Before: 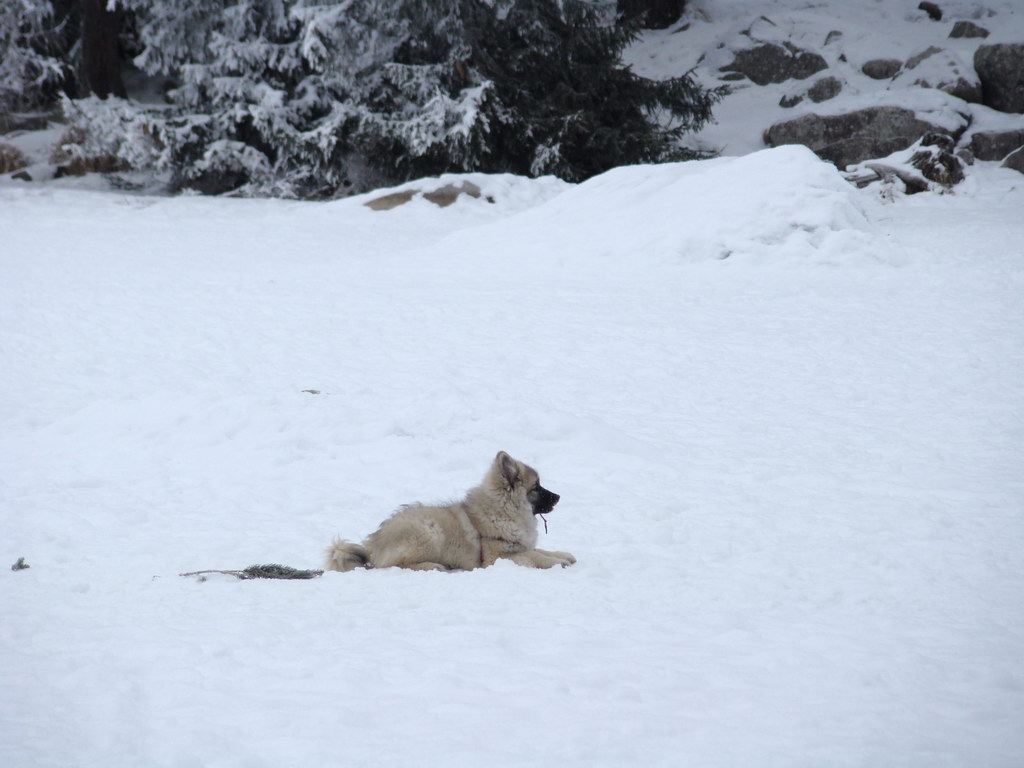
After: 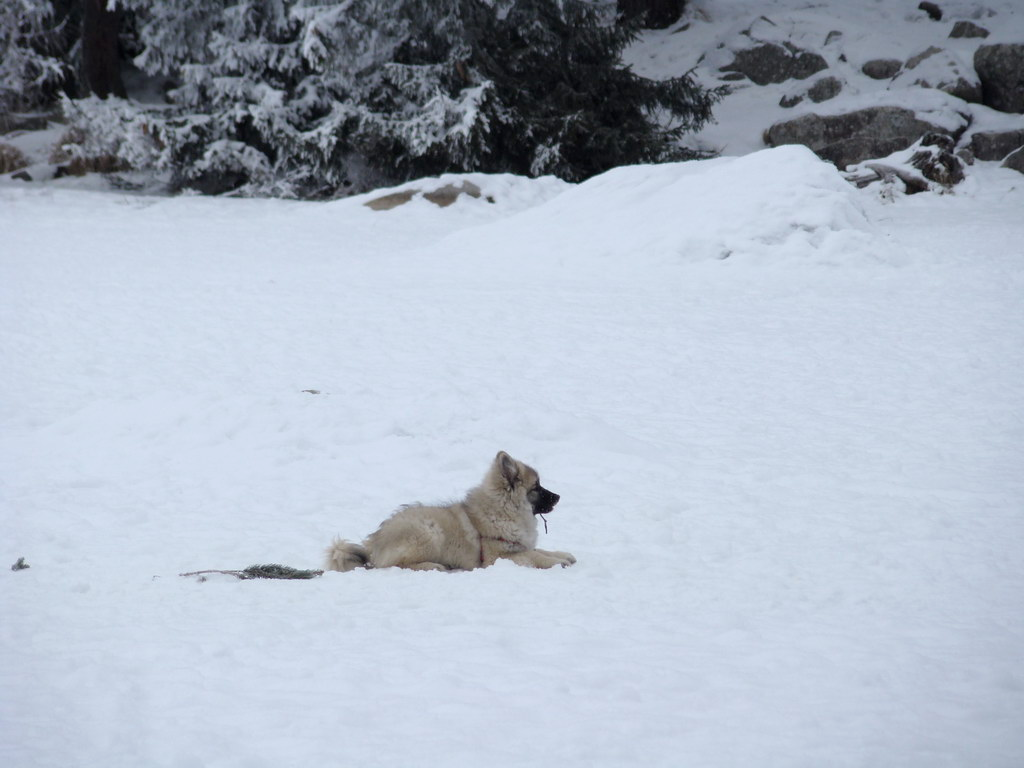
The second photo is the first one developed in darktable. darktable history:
exposure: black level correction 0.002, exposure -0.107 EV, compensate highlight preservation false
